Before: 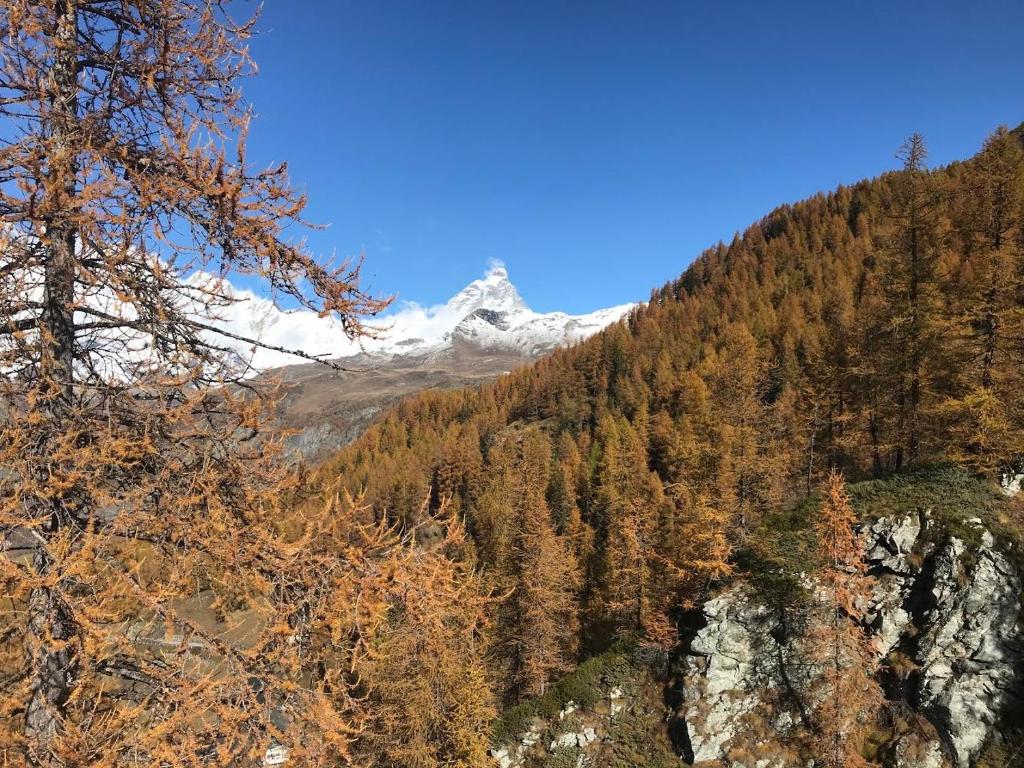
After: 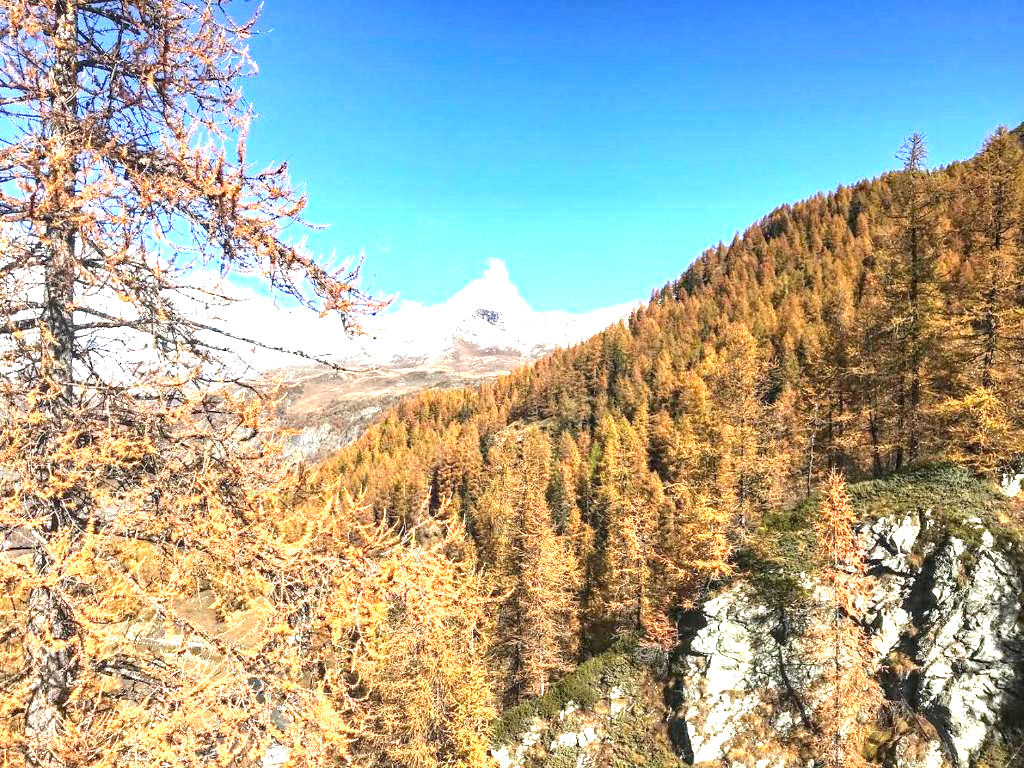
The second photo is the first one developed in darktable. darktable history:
exposure: black level correction 0, exposure 1.686 EV, compensate exposure bias true, compensate highlight preservation false
haze removal: compatibility mode true, adaptive false
local contrast: on, module defaults
